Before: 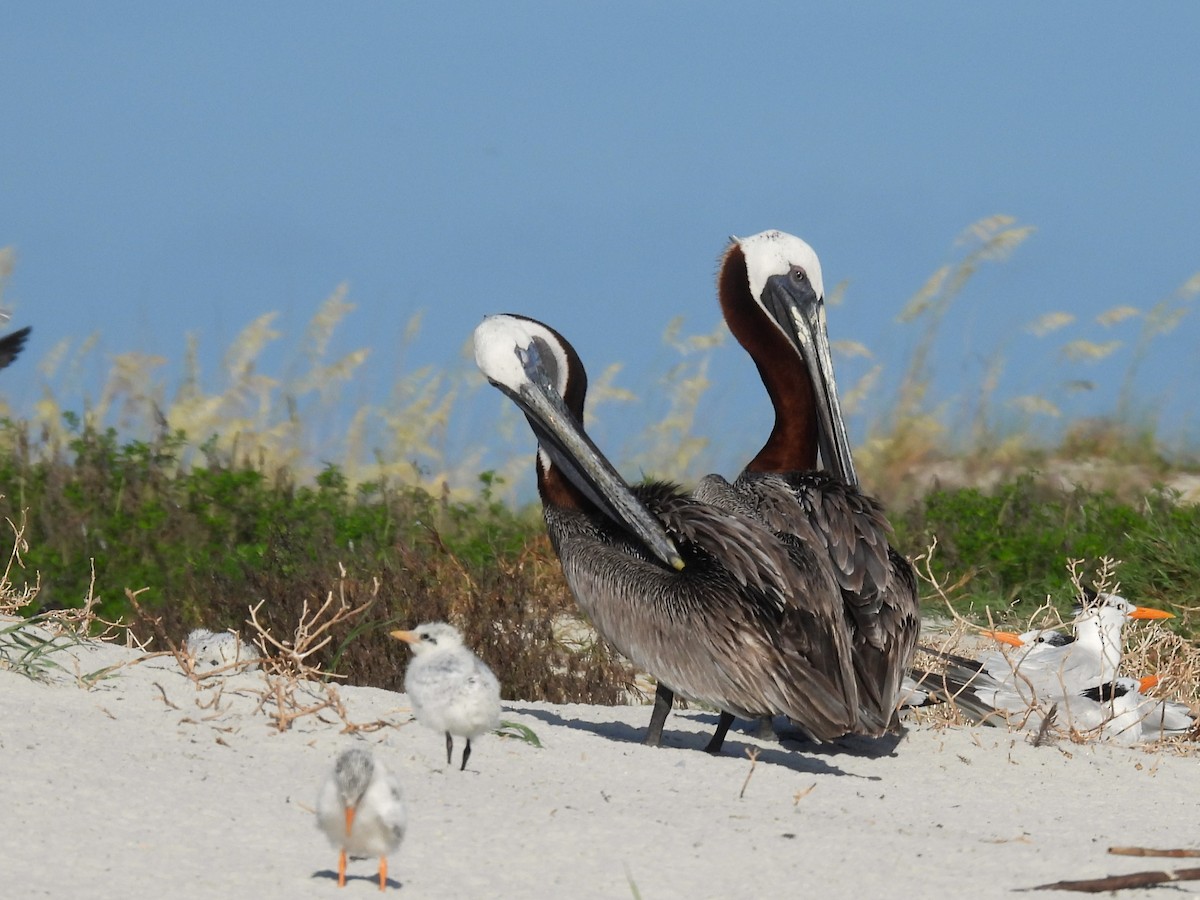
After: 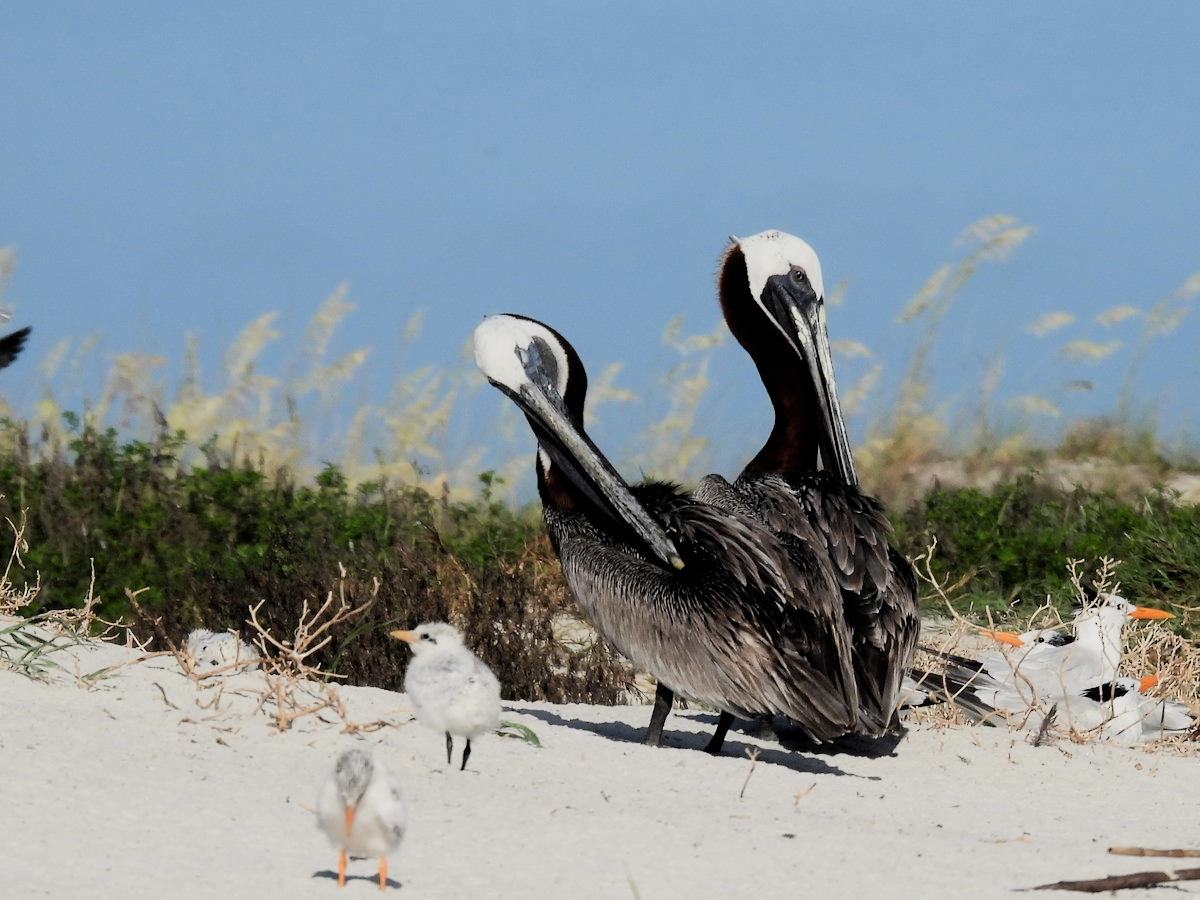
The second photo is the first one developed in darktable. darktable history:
filmic rgb: black relative exposure -5 EV, hardness 2.88, contrast 1.5
contrast equalizer: octaves 7, y [[0.6 ×6], [0.55 ×6], [0 ×6], [0 ×6], [0 ×6]], mix -0.2
